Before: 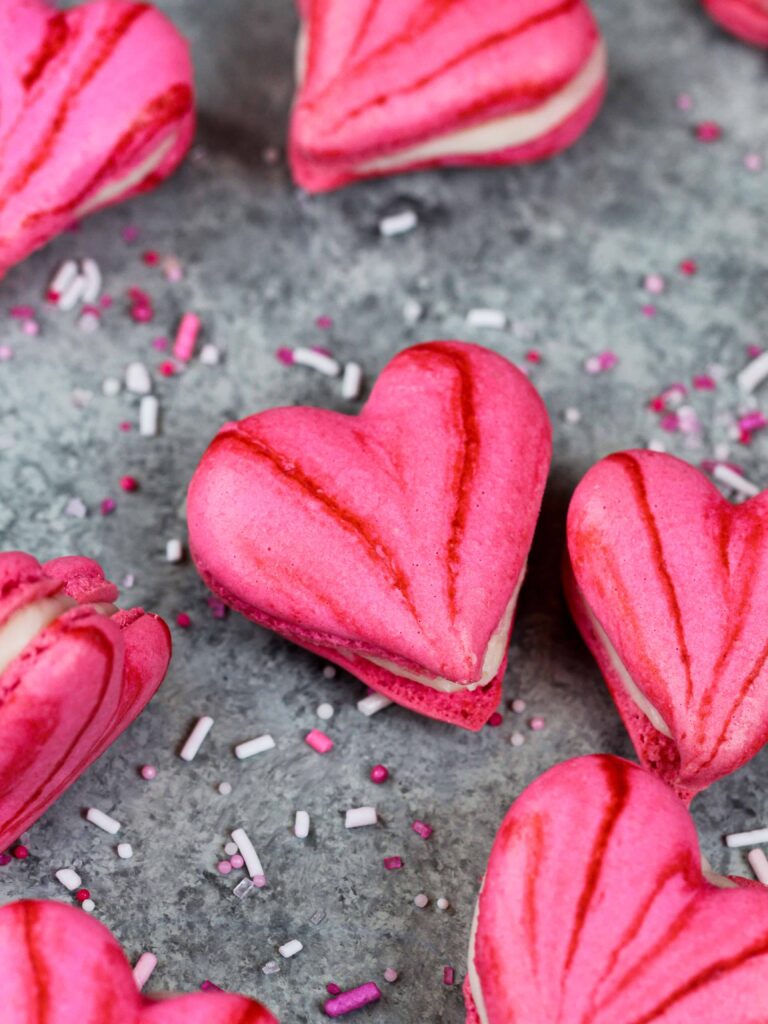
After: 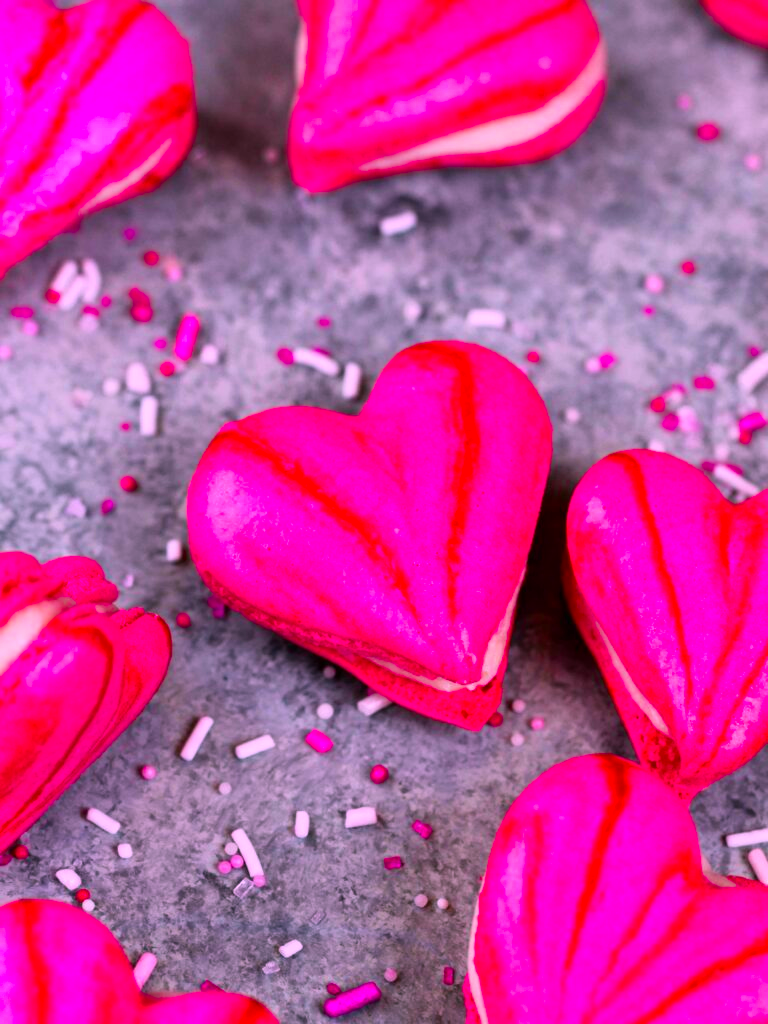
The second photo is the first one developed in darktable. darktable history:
color correction: highlights a* 19.52, highlights b* -12.09, saturation 1.66
